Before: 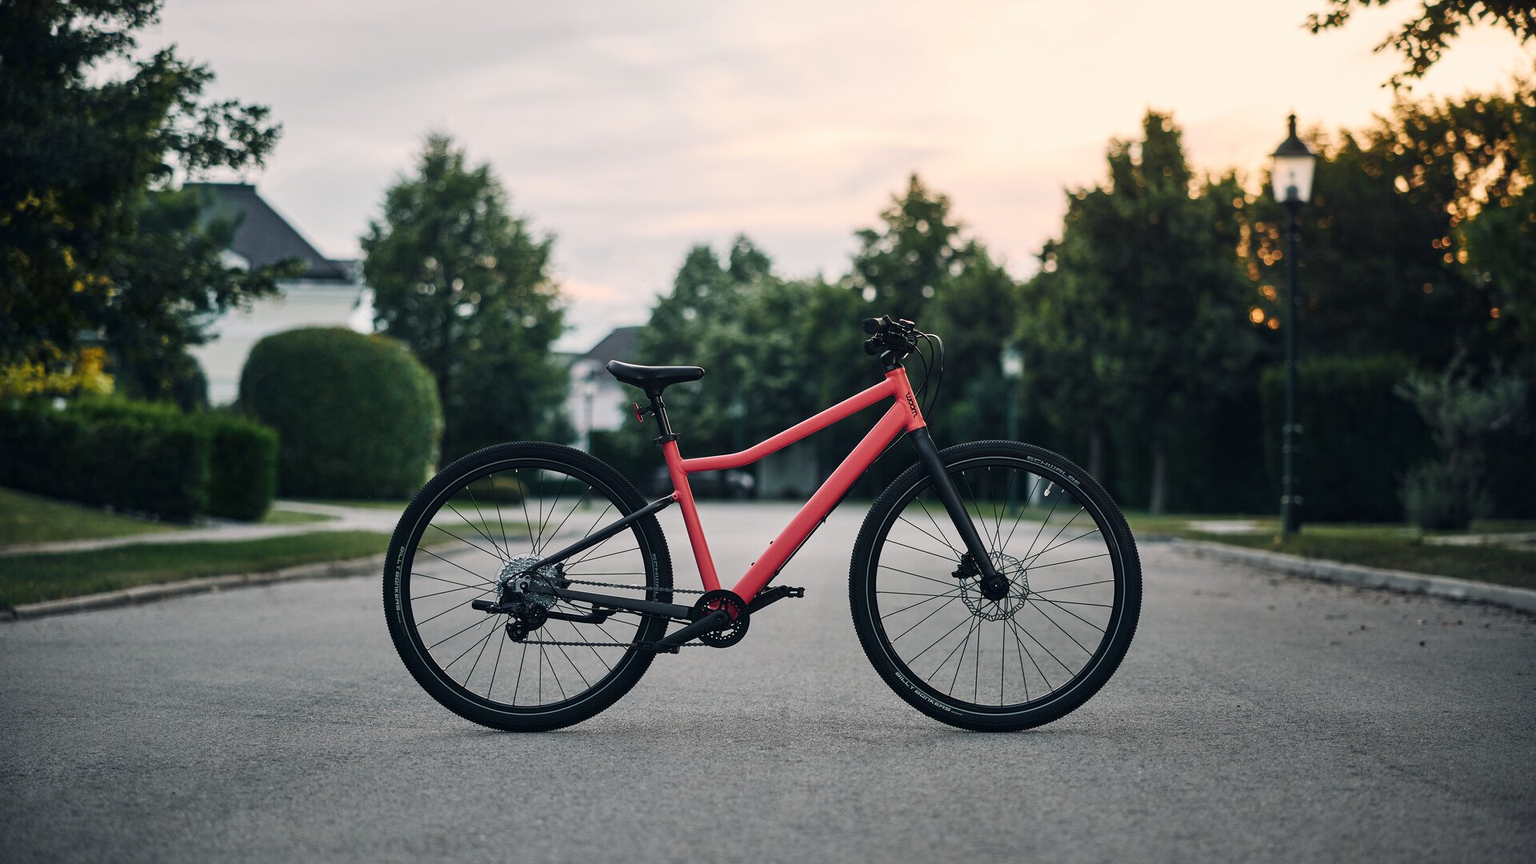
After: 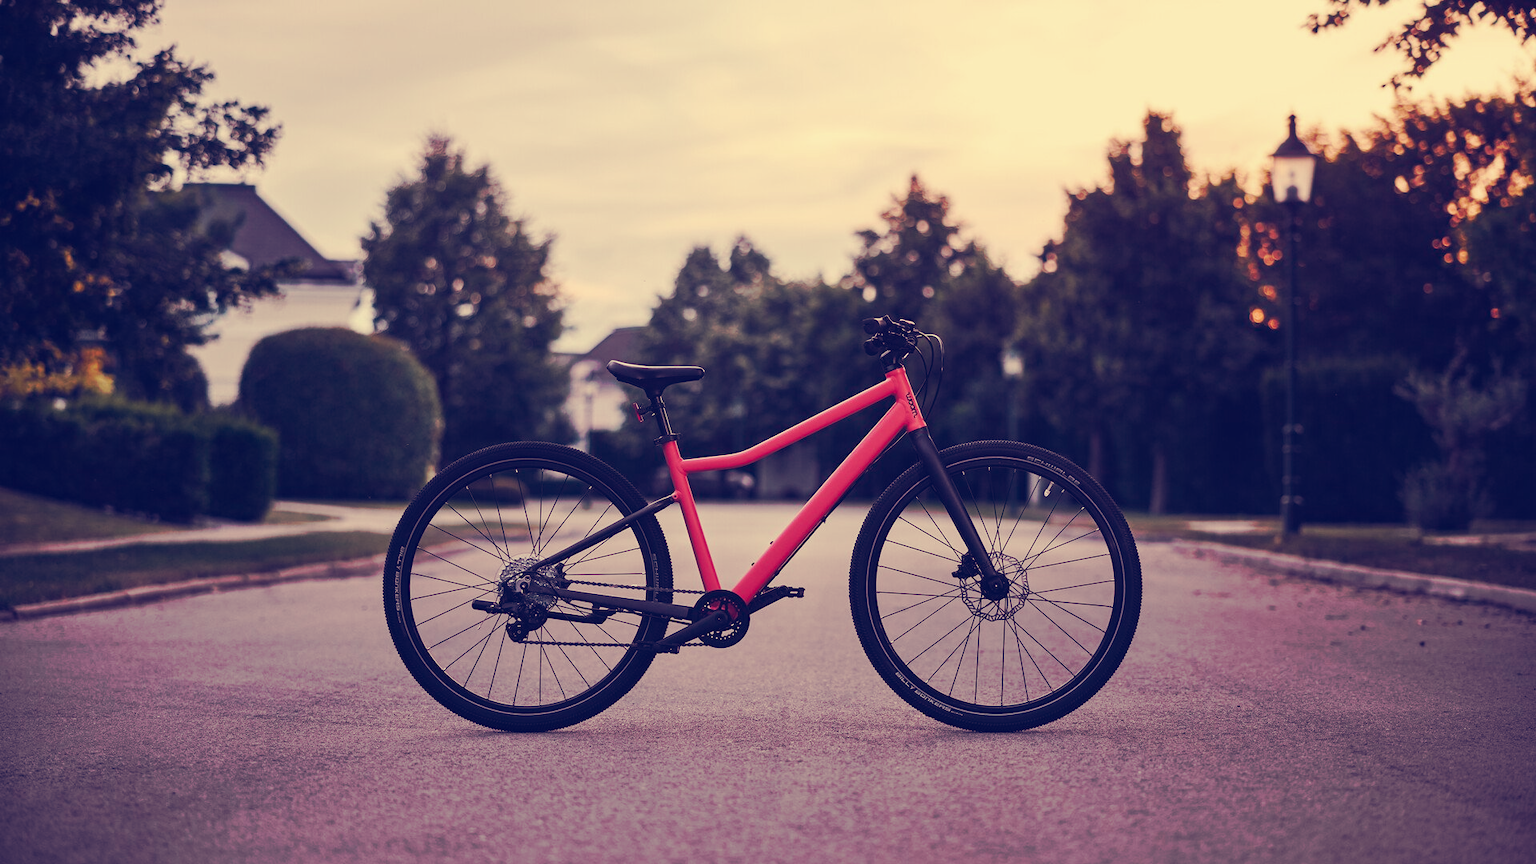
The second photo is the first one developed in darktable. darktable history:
tone curve: curves: ch0 [(0, 0) (0.003, 0.003) (0.011, 0.011) (0.025, 0.024) (0.044, 0.042) (0.069, 0.066) (0.1, 0.095) (0.136, 0.129) (0.177, 0.169) (0.224, 0.214) (0.277, 0.264) (0.335, 0.319) (0.399, 0.38) (0.468, 0.446) (0.543, 0.563) (0.623, 0.64) (0.709, 0.722) (0.801, 0.809) (0.898, 0.902) (1, 1)], preserve colors none
color look up table: target L [92.55, 91.78, 85.39, 87.3, 80.14, 70.02, 69.97, 66.82, 56.23, 51.21, 39.39, 37.22, 13.77, 200, 86.41, 68.96, 69.3, 66.11, 57.86, 55.48, 50.61, 50.77, 44.08, 30.65, 30.08, 18.61, 83.39, 69.92, 65.21, 58.93, 59.06, 55.18, 48.03, 49.13, 41.63, 33.52, 34.85, 35.81, 25.77, 16.51, 14.84, 9.109, 86.19, 82.42, 81.89, 64.59, 65.44, 46.48, 13.31], target a [-18.06, -1.804, -73.2, -31.57, -28.43, -55.88, -11.87, -29.26, -3.85, -46.69, -28.18, 1.783, 14.71, 0, 3.475, 38.53, 16.29, 48.1, 27.23, 75.6, 39.18, 54.45, 67.36, 21.78, 52.47, 35.44, 16.71, 42.79, 30.81, 77.69, 46.41, 81.89, -9.019, 54.03, 69.12, 18.64, 33, 61.98, 12.11, 47.1, 35.36, 25.59, -49.05, -55.69, -17.21, -33.72, -0.229, -23.73, 8.801], target b [30.2, 41.73, 56.82, 71.9, 29.73, 25.7, 56.25, 10.12, 27.56, 32.76, -1.35, -8.96, -21.12, 0, 65.75, 26.36, 55.62, 55.23, 15.19, 24.59, 36.12, 11.2, 25, 9.161, -1.839, -14.33, 17.37, -3.437, -18.86, -25.93, 1.341, -2.212, -43.76, -24.53, -48.32, -65.92, -11.93, -33.68, -50.87, -77.88, -39.02, -48.72, 15.9, 7.792, 7.342, -19.89, -0.656, -18.86, -35.09], num patches 49
